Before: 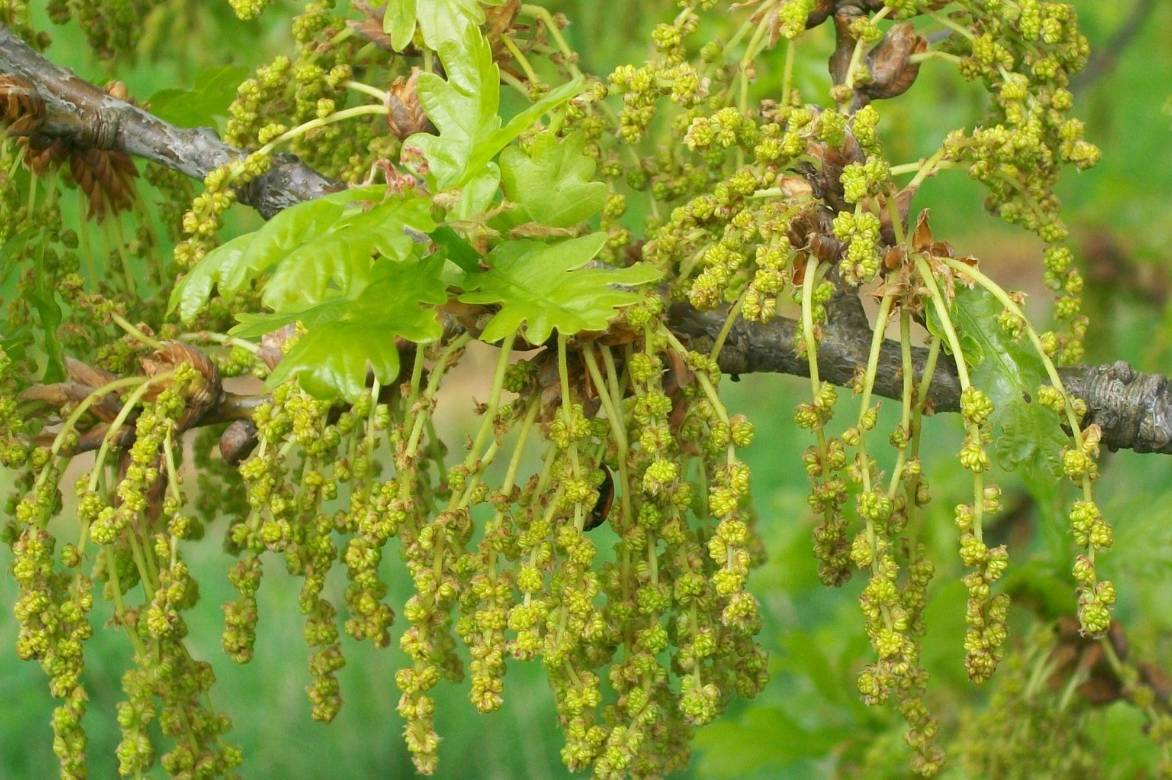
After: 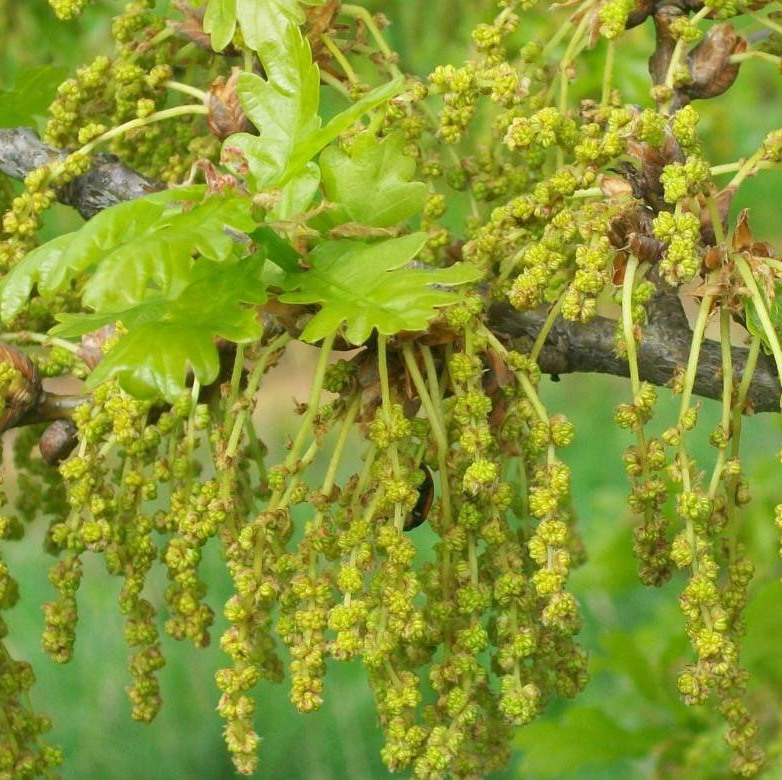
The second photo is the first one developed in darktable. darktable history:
crop: left 15.397%, right 17.84%
